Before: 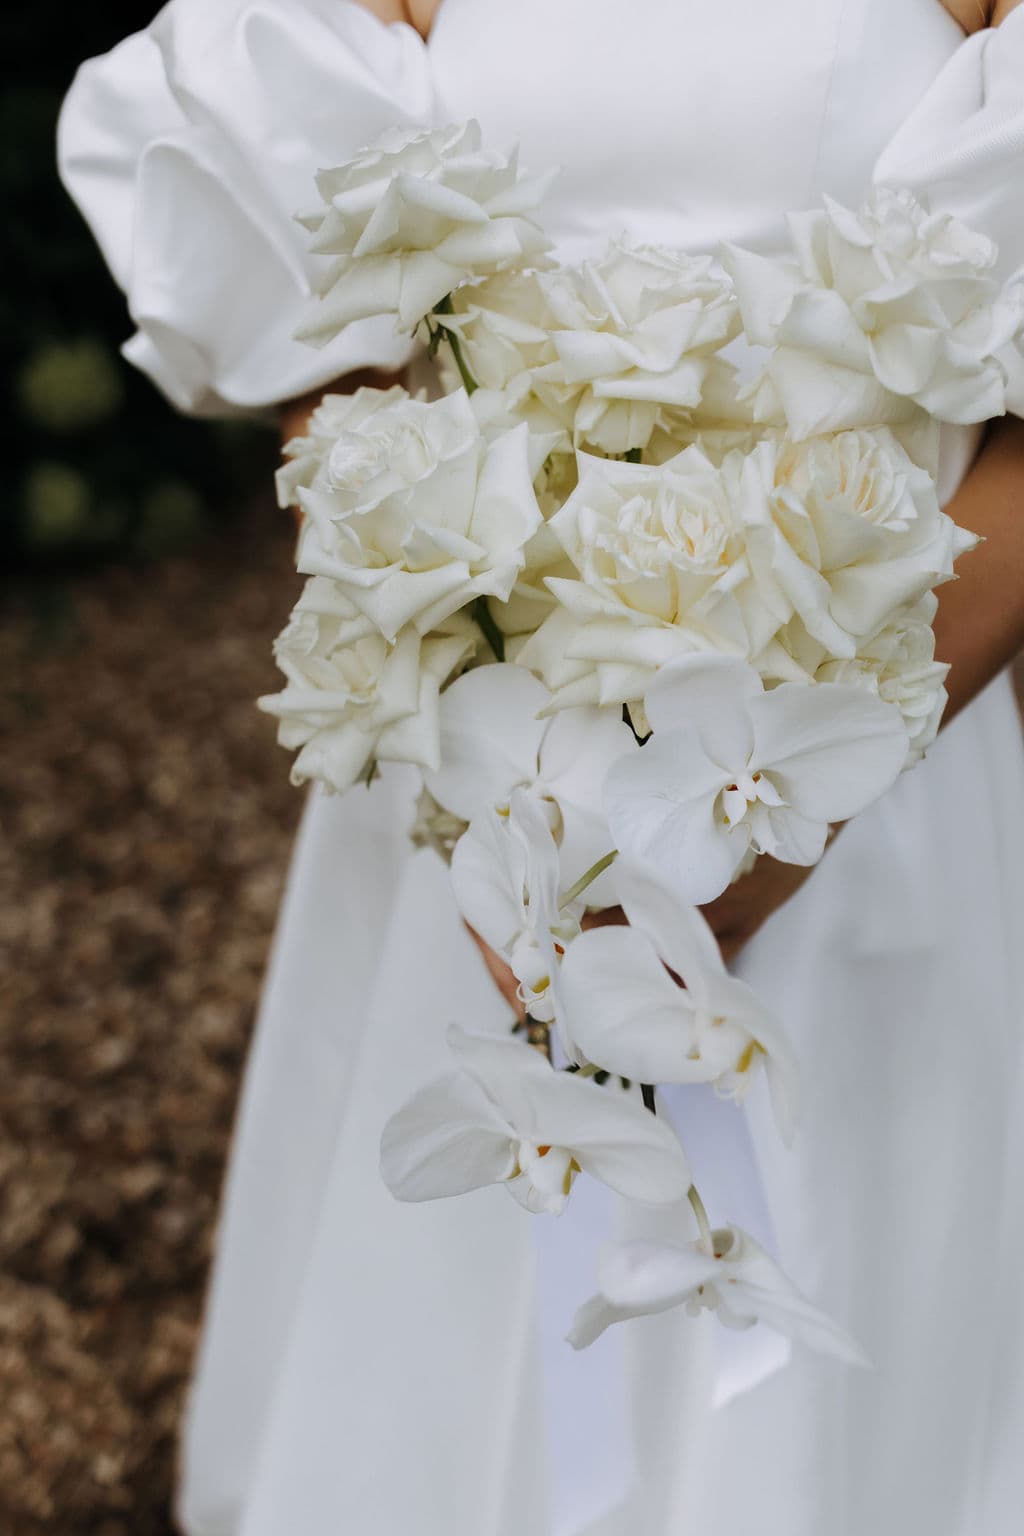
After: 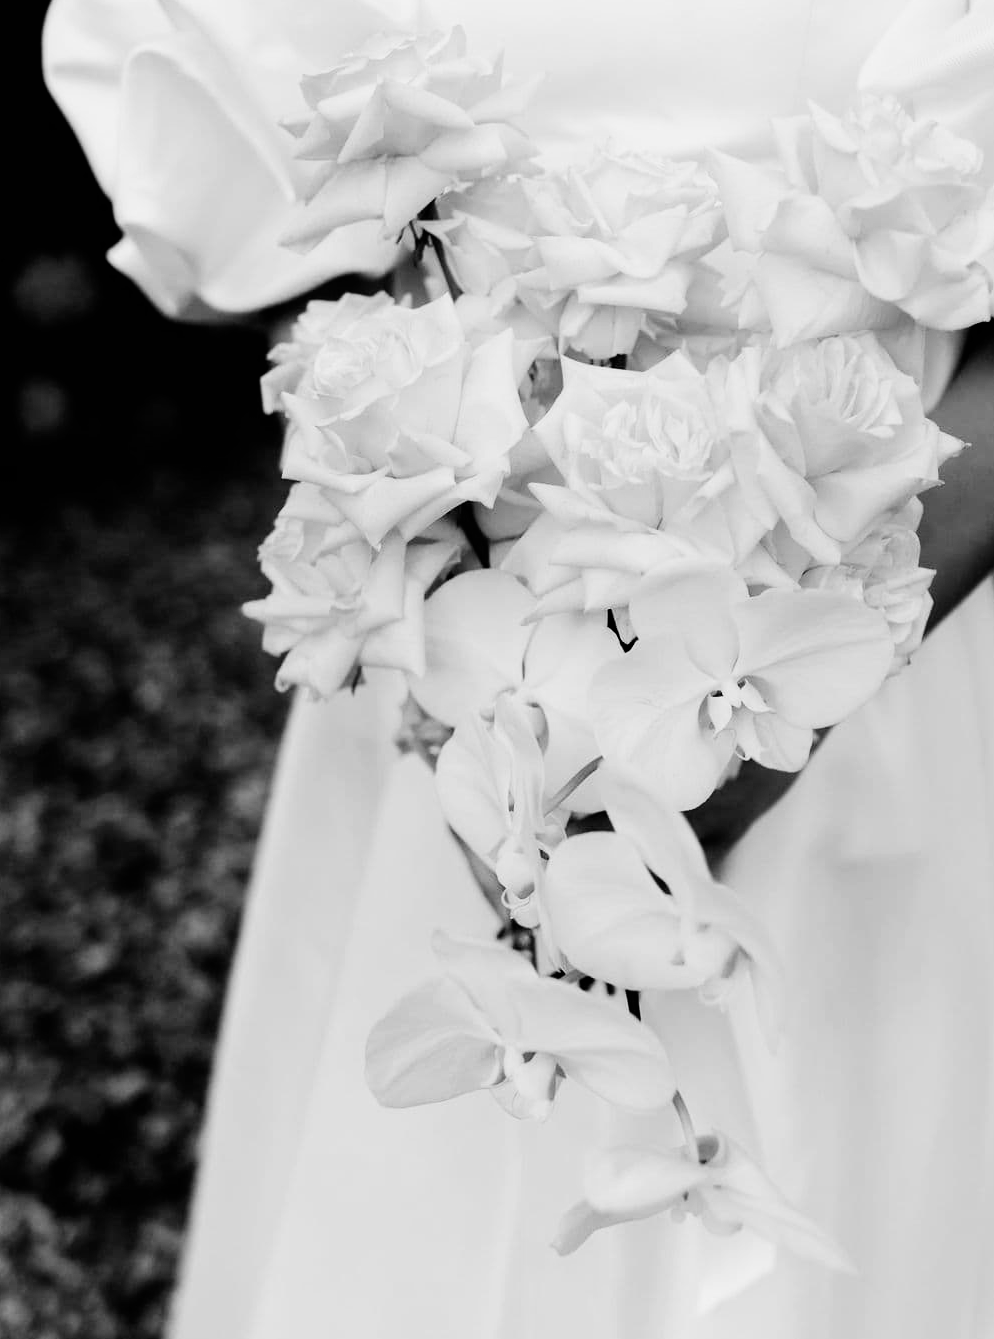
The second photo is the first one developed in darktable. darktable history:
exposure: exposure 0.2 EV, compensate highlight preservation false
monochrome: on, module defaults
filmic rgb: black relative exposure -5.42 EV, white relative exposure 2.85 EV, dynamic range scaling -37.73%, hardness 4, contrast 1.605, highlights saturation mix -0.93%
crop: left 1.507%, top 6.147%, right 1.379%, bottom 6.637%
